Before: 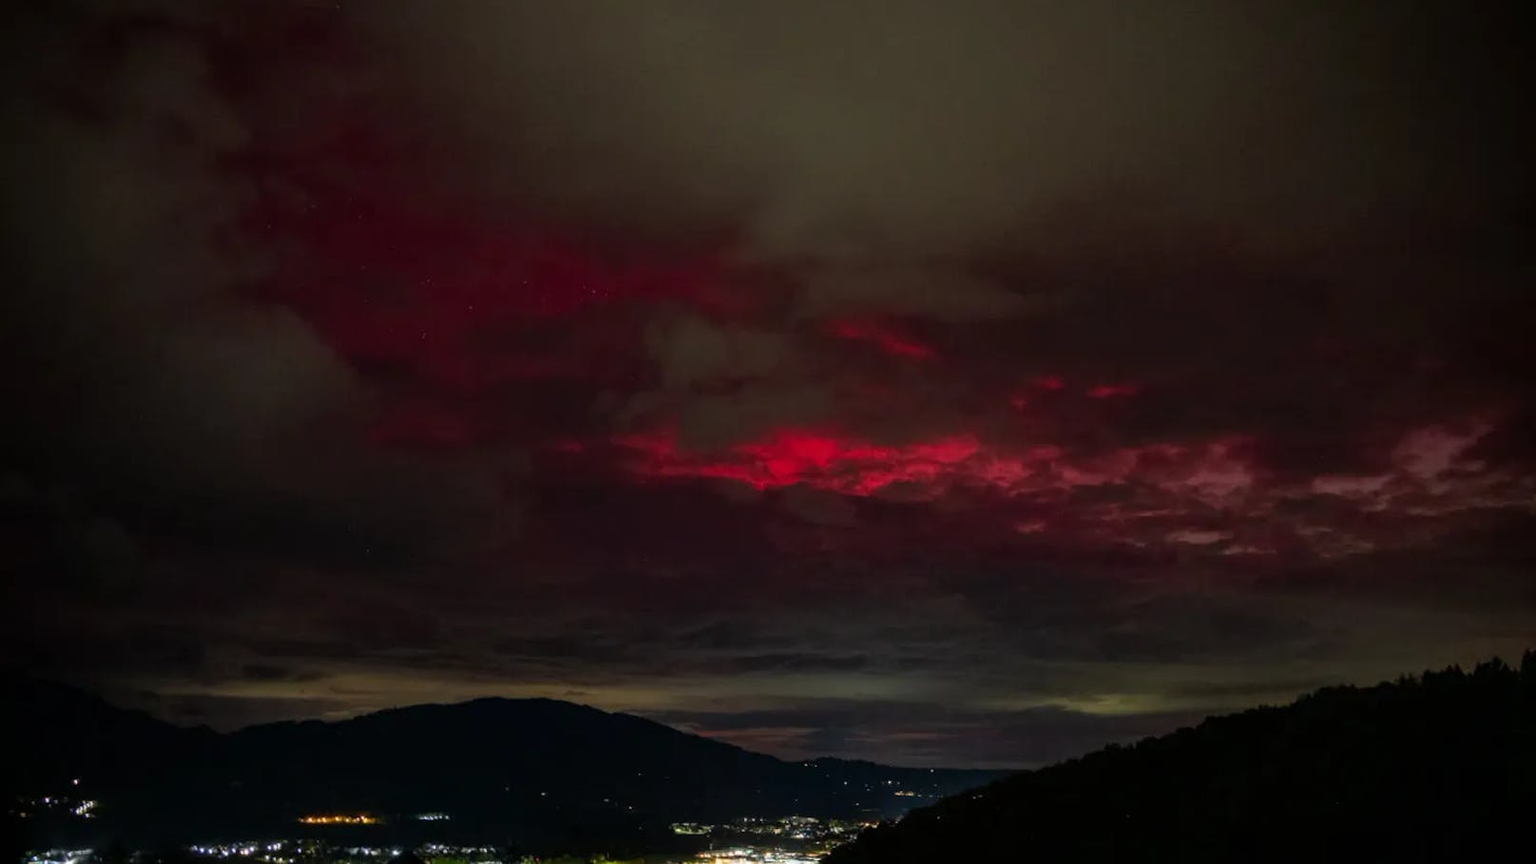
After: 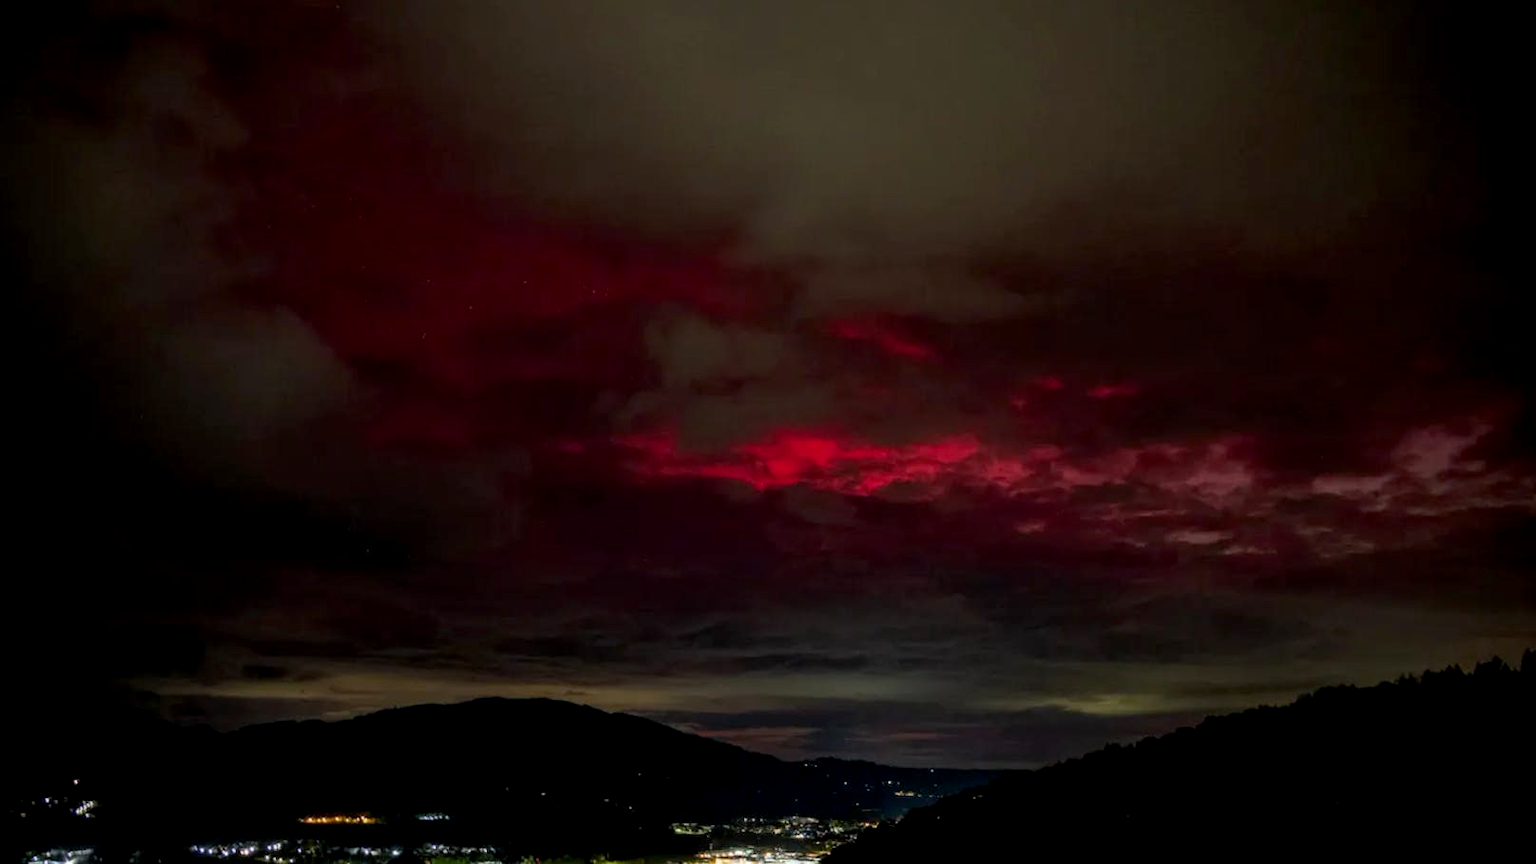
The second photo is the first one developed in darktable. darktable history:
exposure: black level correction 0.005, exposure 0.015 EV, compensate exposure bias true, compensate highlight preservation false
